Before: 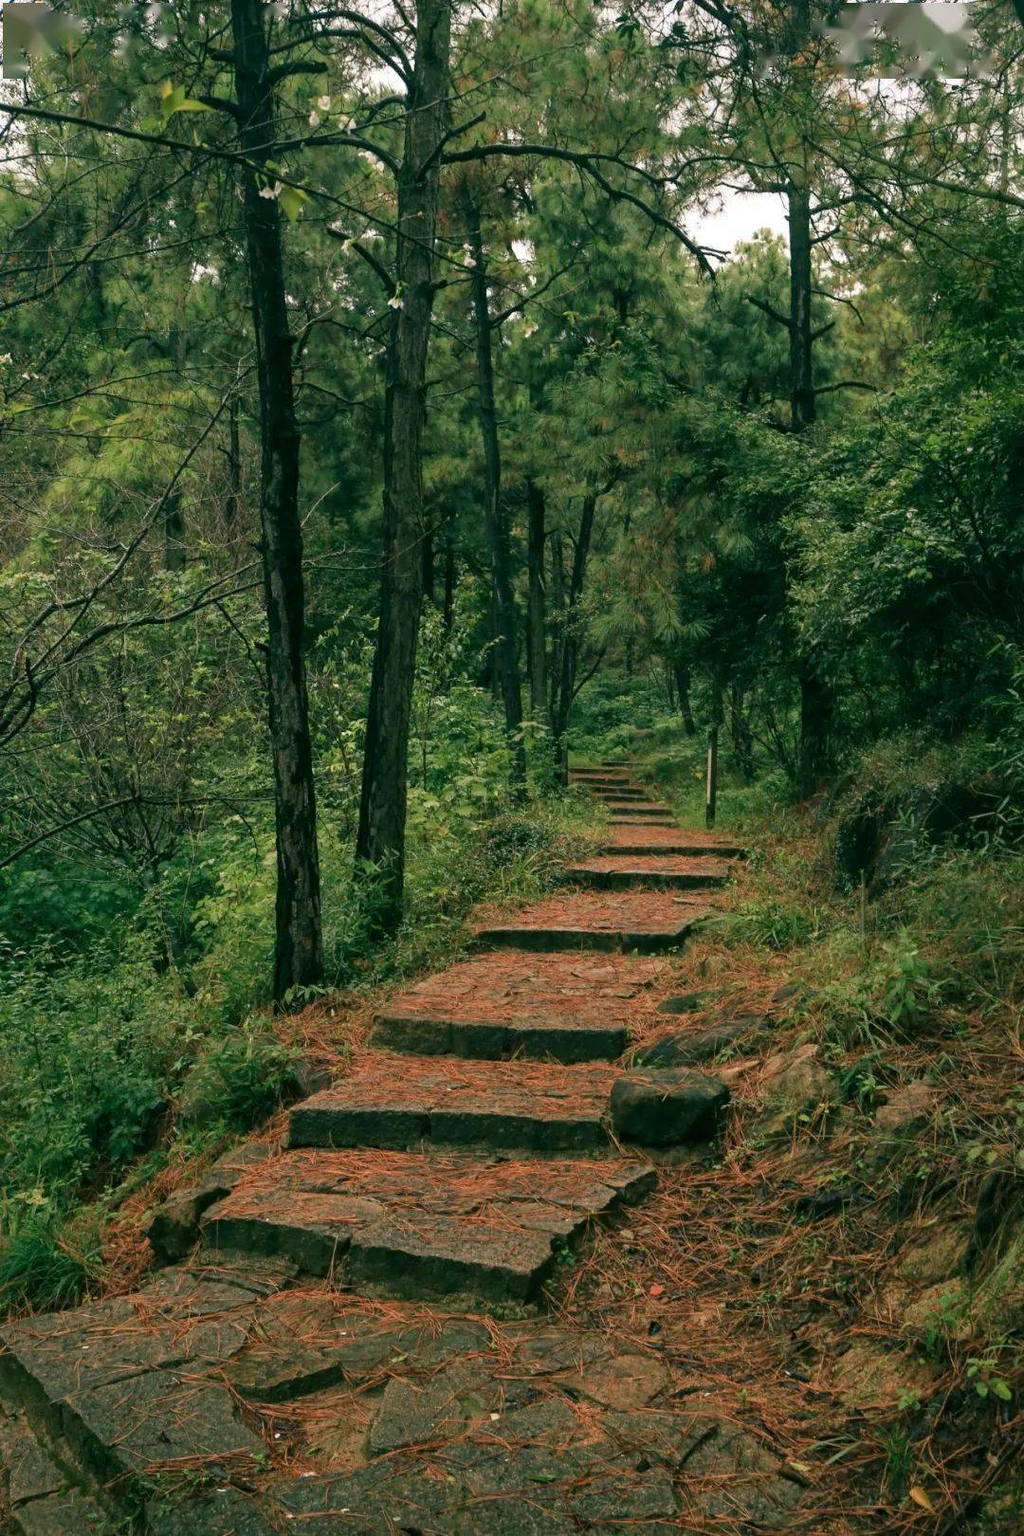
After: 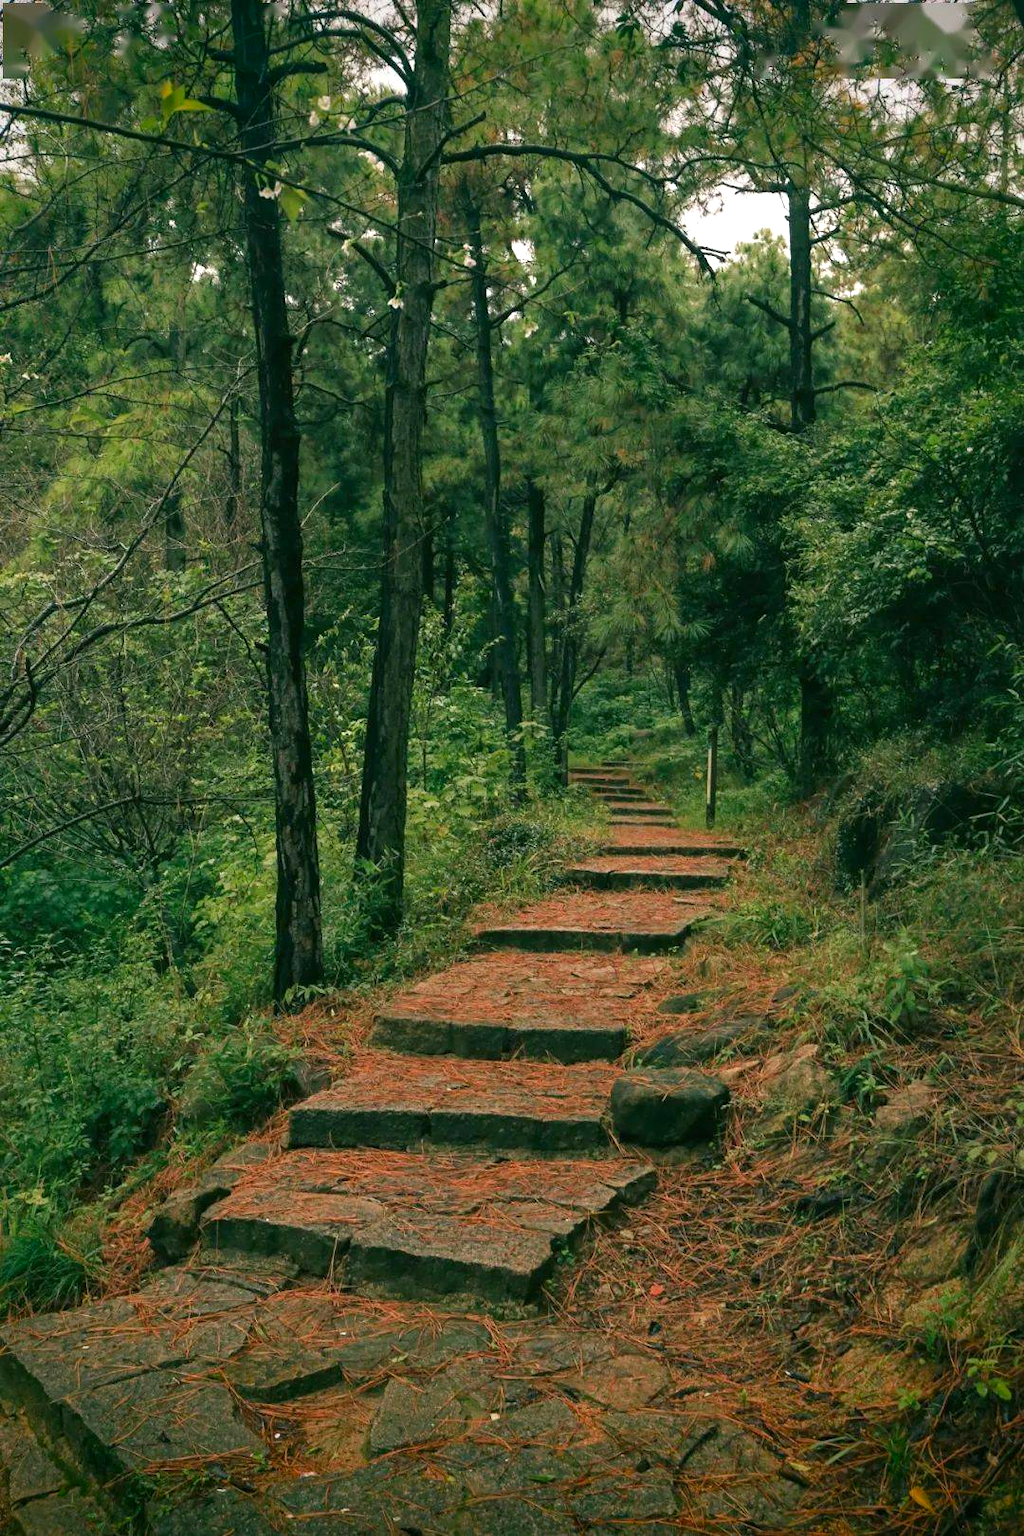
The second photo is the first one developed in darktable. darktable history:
exposure: black level correction 0, exposure 0.5 EV, compensate highlight preservation false
vignetting: fall-off start 88.53%, fall-off radius 44.2%, saturation 0.376, width/height ratio 1.161
color zones: curves: ch0 [(0, 0.425) (0.143, 0.422) (0.286, 0.42) (0.429, 0.419) (0.571, 0.419) (0.714, 0.42) (0.857, 0.422) (1, 0.425)]
